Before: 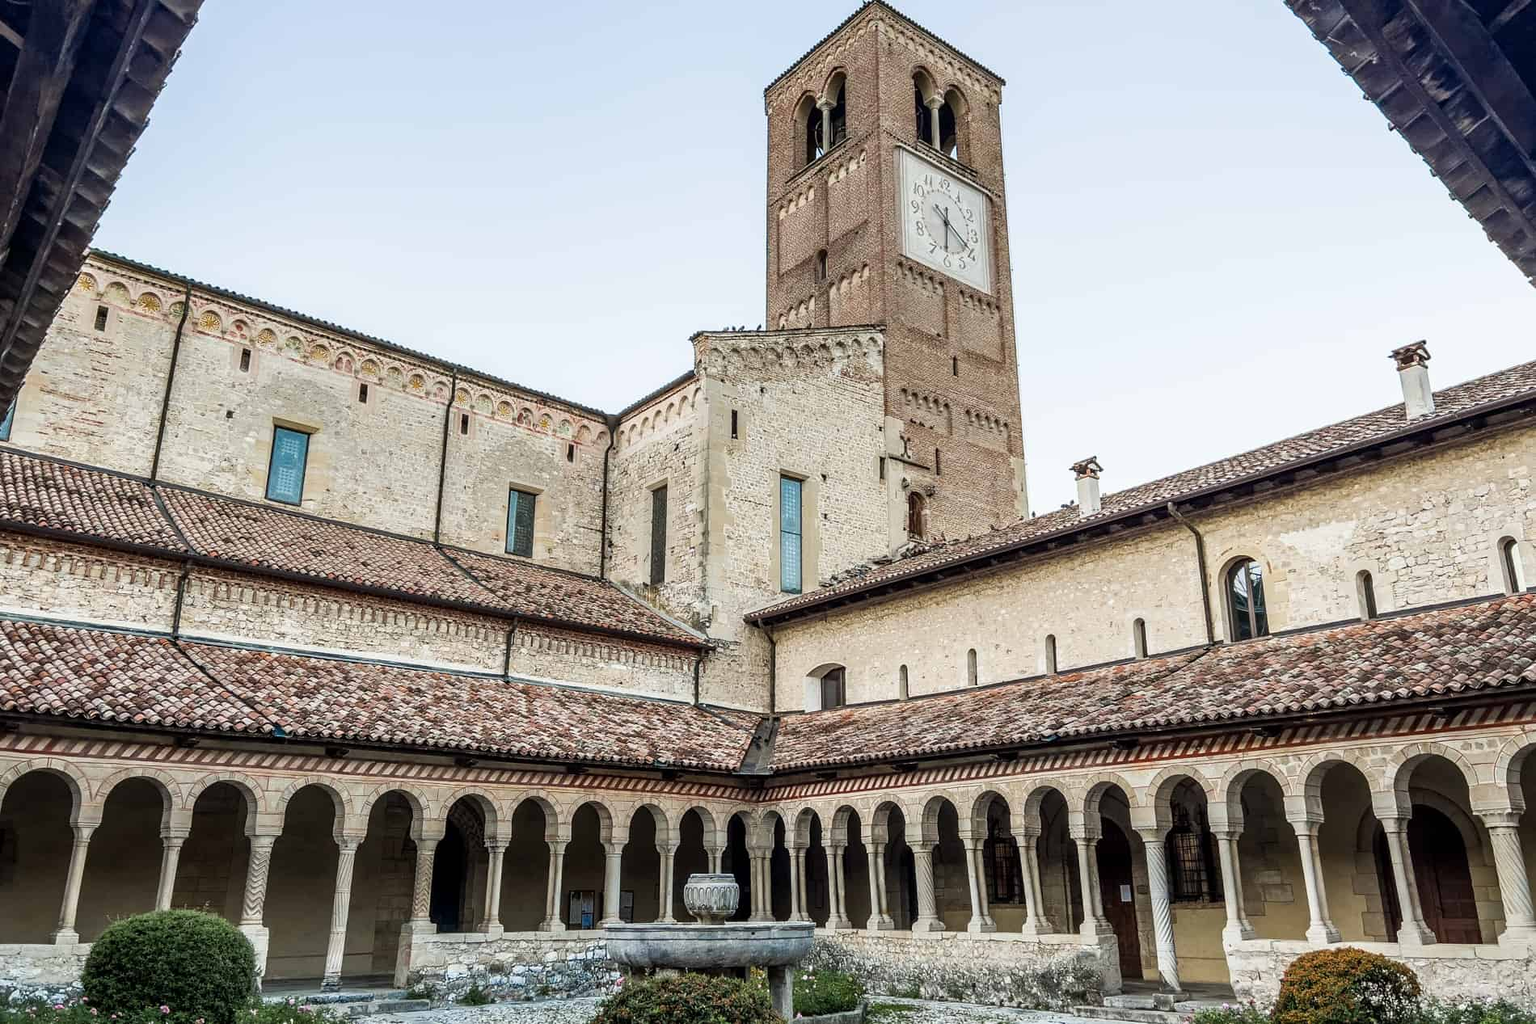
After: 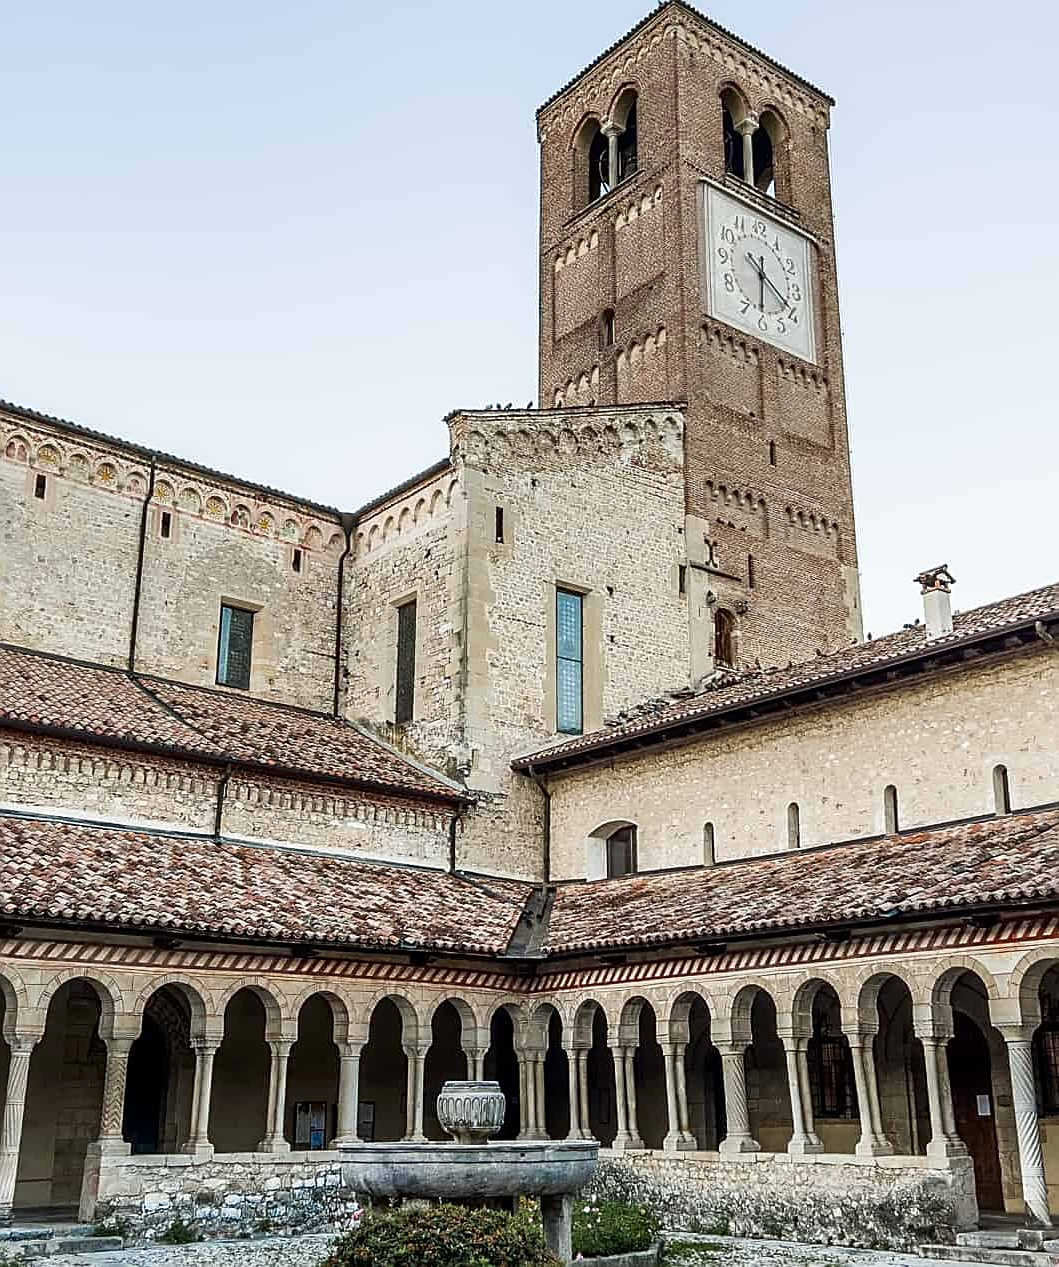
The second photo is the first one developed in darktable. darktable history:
contrast brightness saturation: contrast 0.033, brightness -0.045
sharpen: amount 0.572
crop: left 21.568%, right 22.668%
